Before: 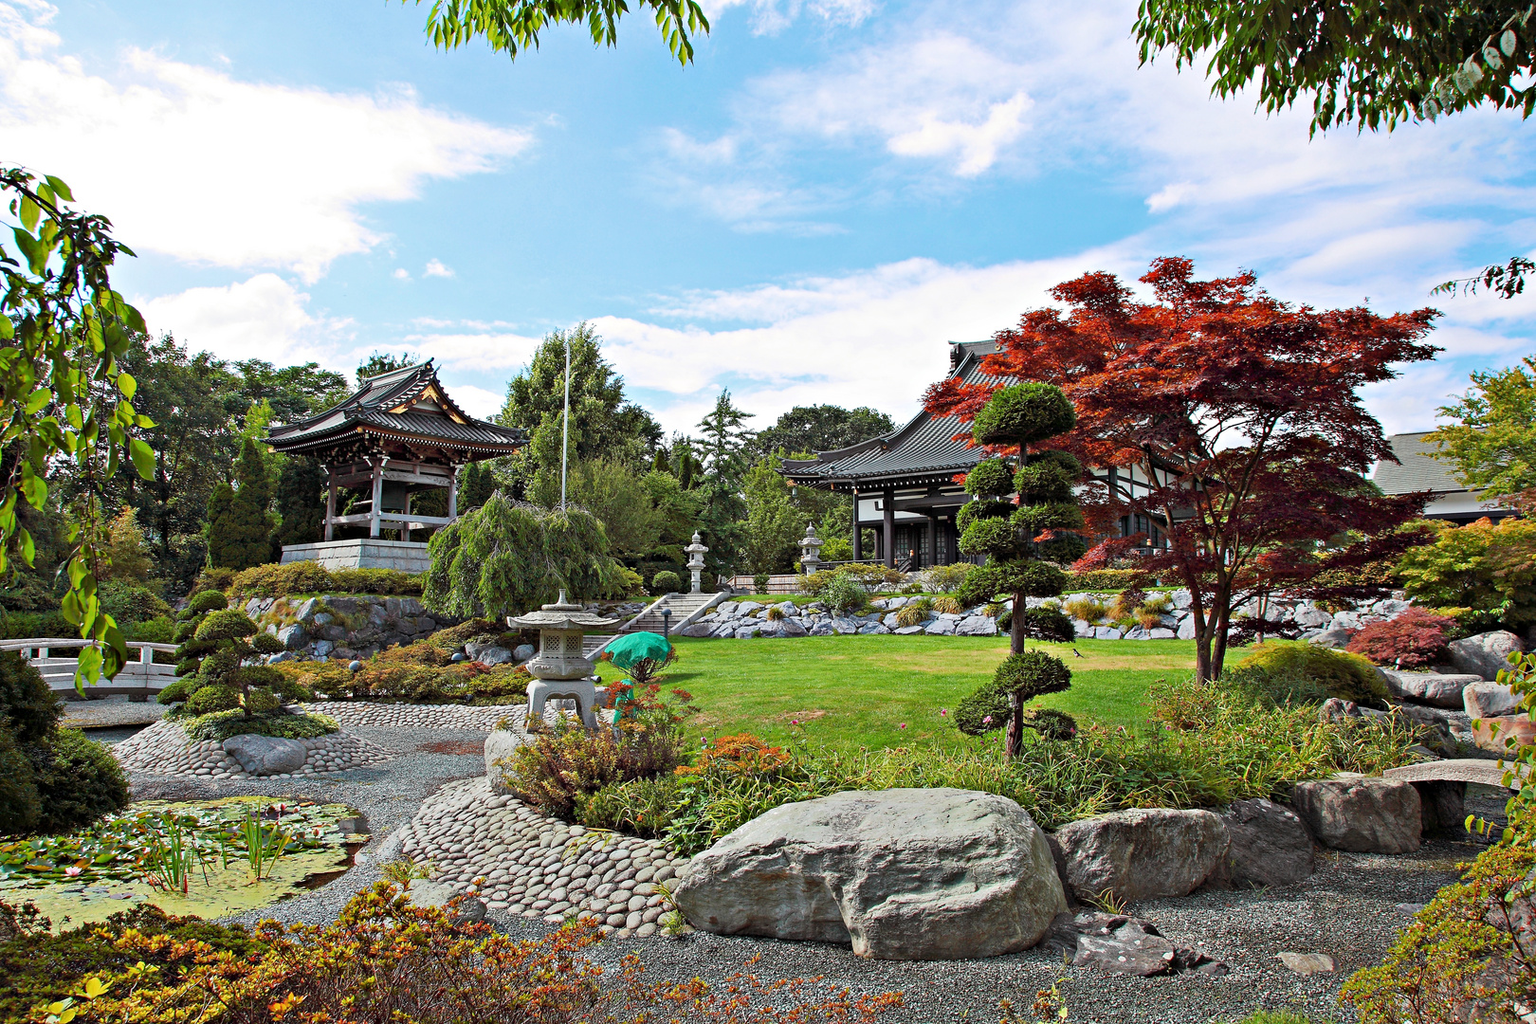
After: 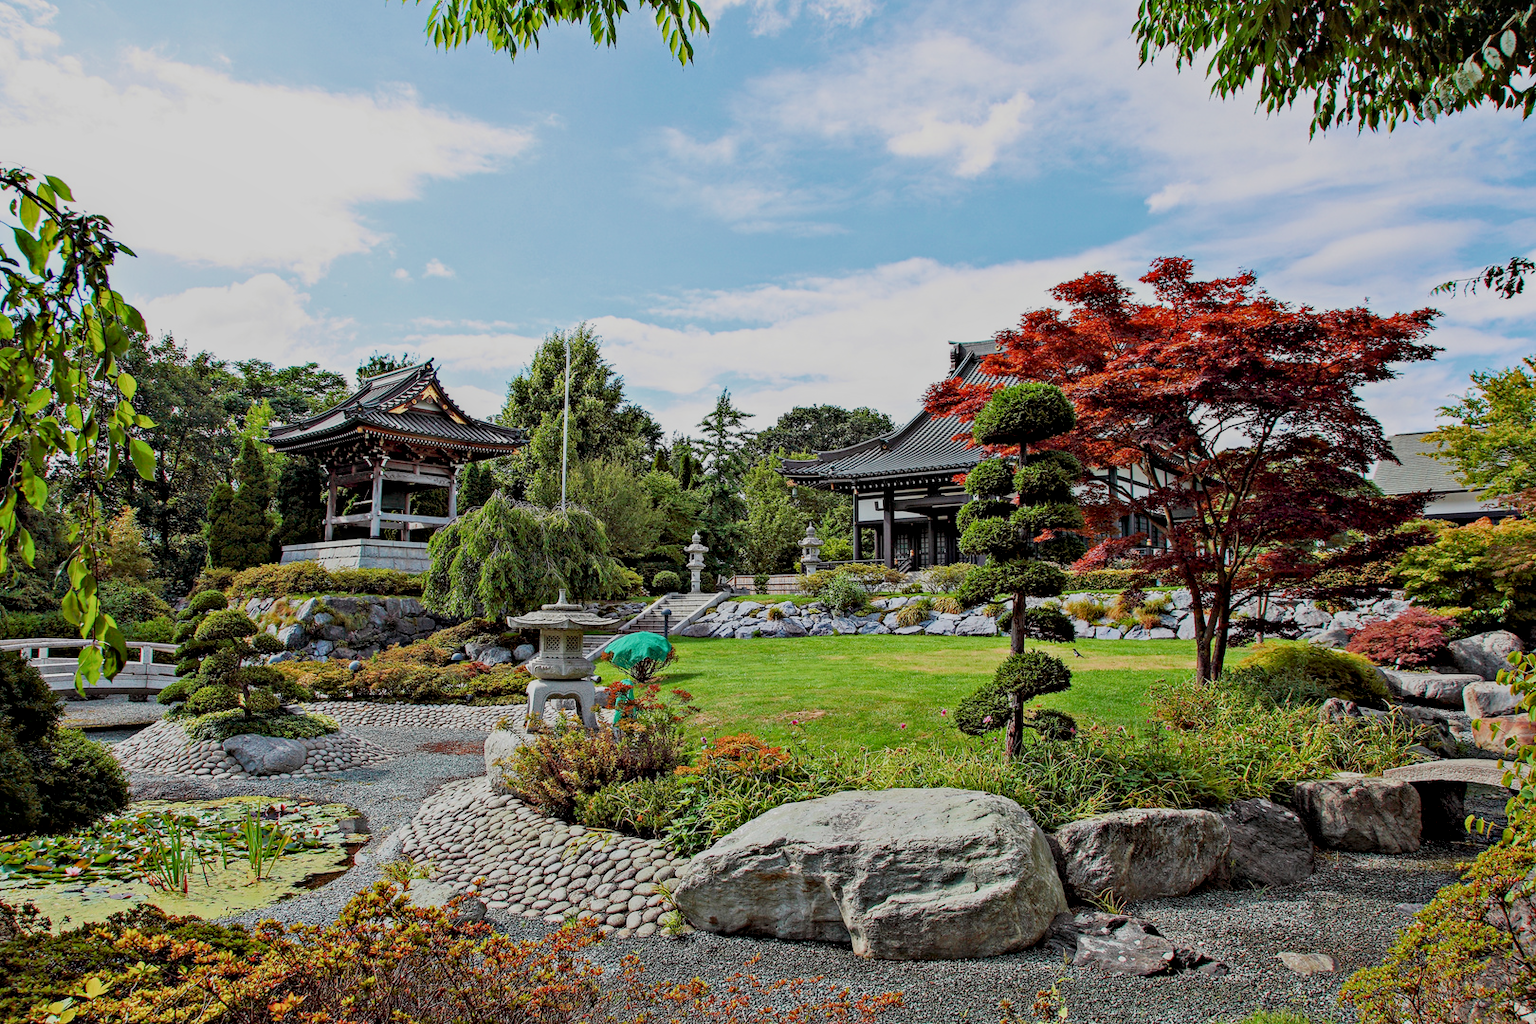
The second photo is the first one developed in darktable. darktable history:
filmic rgb: black relative exposure -13 EV, threshold 3 EV, target white luminance 85%, hardness 6.3, latitude 42.11%, contrast 0.858, shadows ↔ highlights balance 8.63%, color science v4 (2020), enable highlight reconstruction true
local contrast: detail 130%
exposure: black level correction 0.005, exposure 0.001 EV, compensate highlight preservation false
